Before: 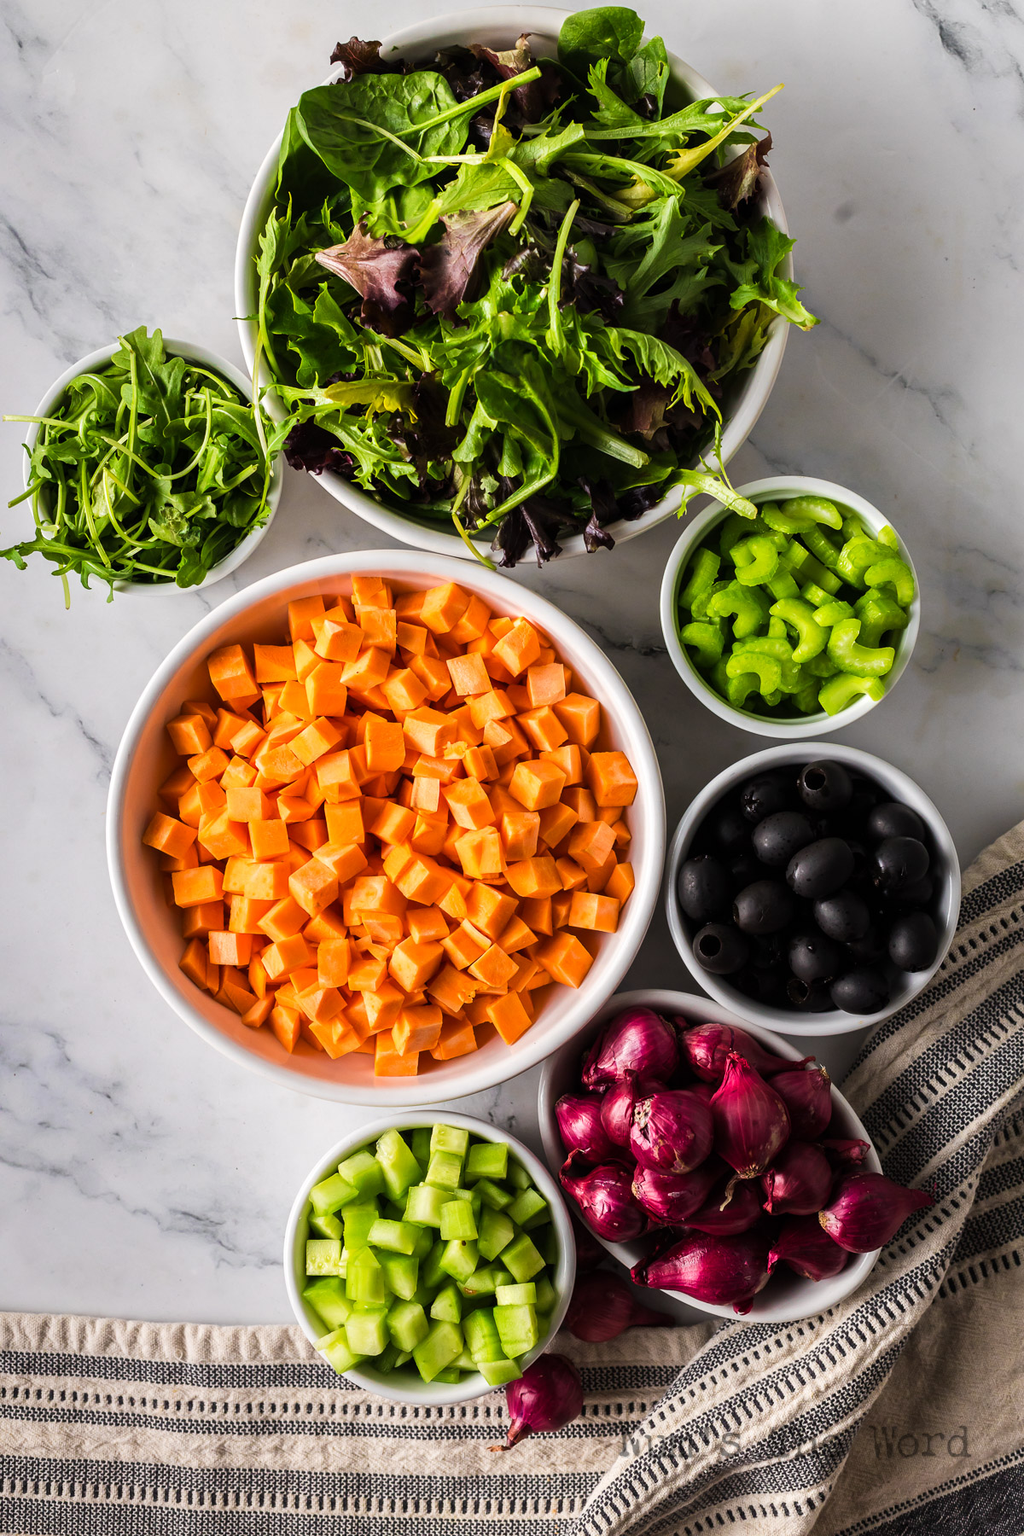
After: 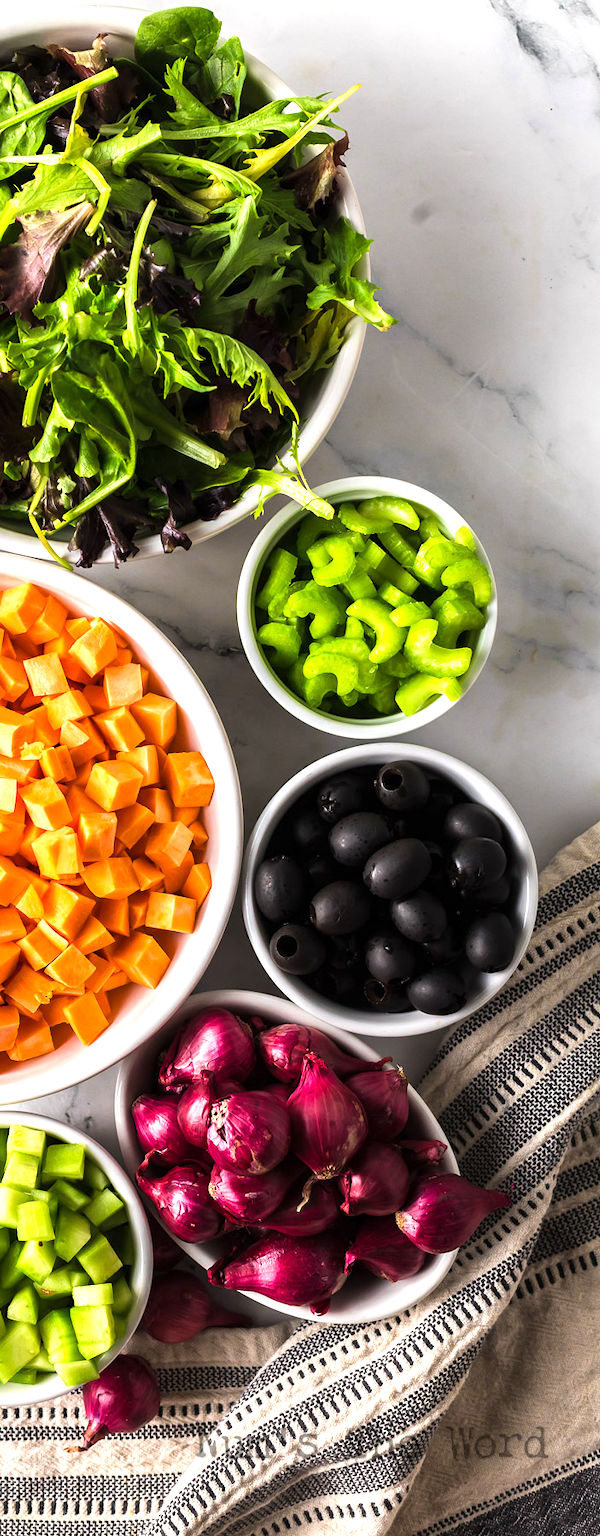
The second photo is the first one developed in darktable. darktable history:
exposure: exposure 0.74 EV, compensate highlight preservation false
crop: left 41.402%
